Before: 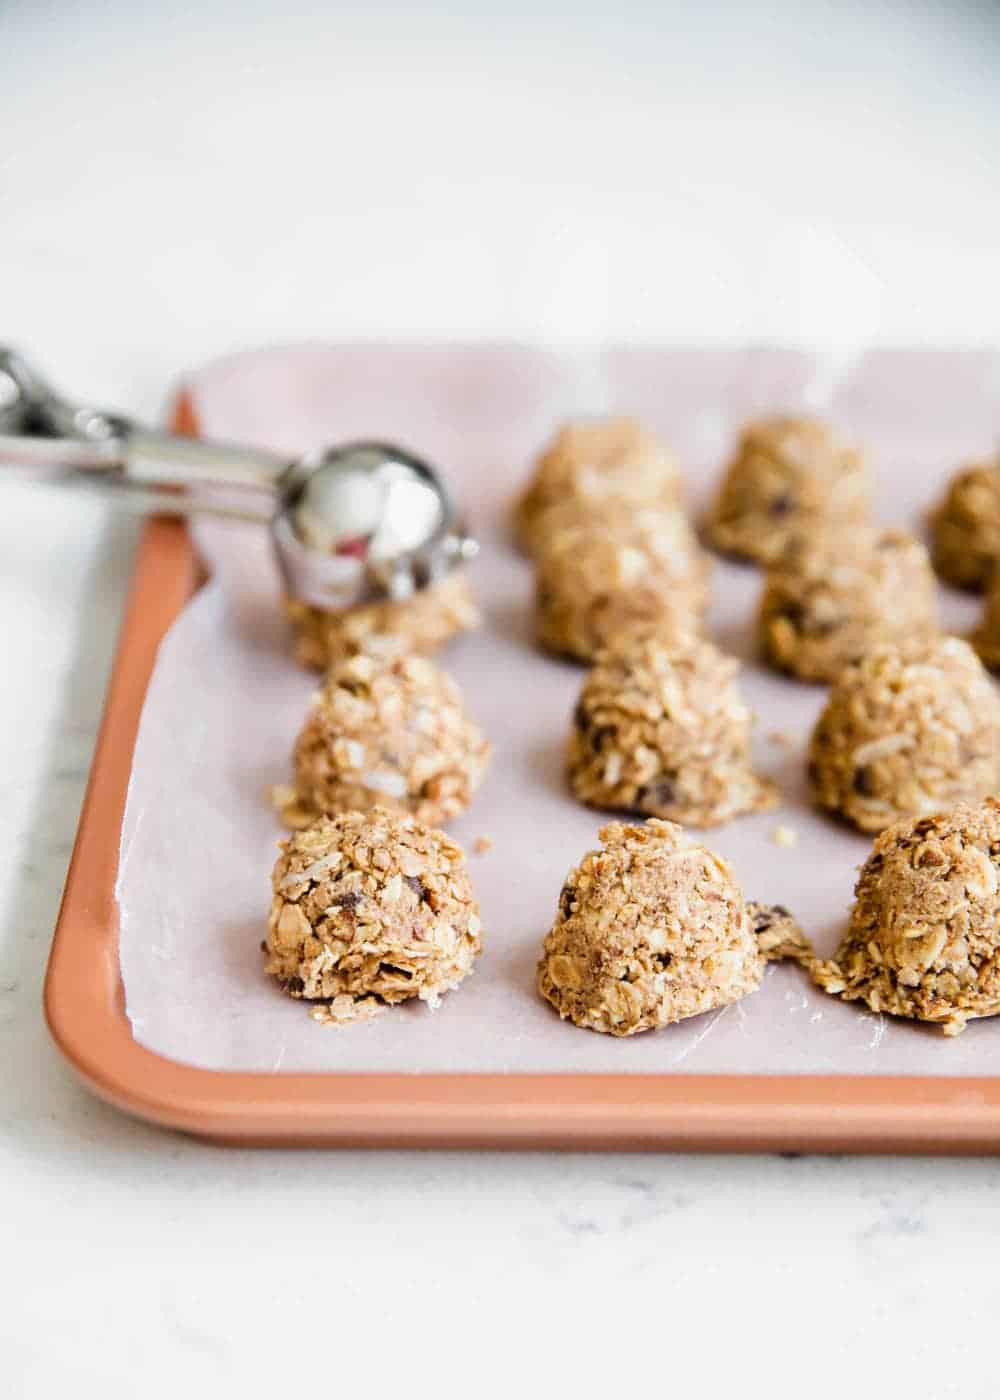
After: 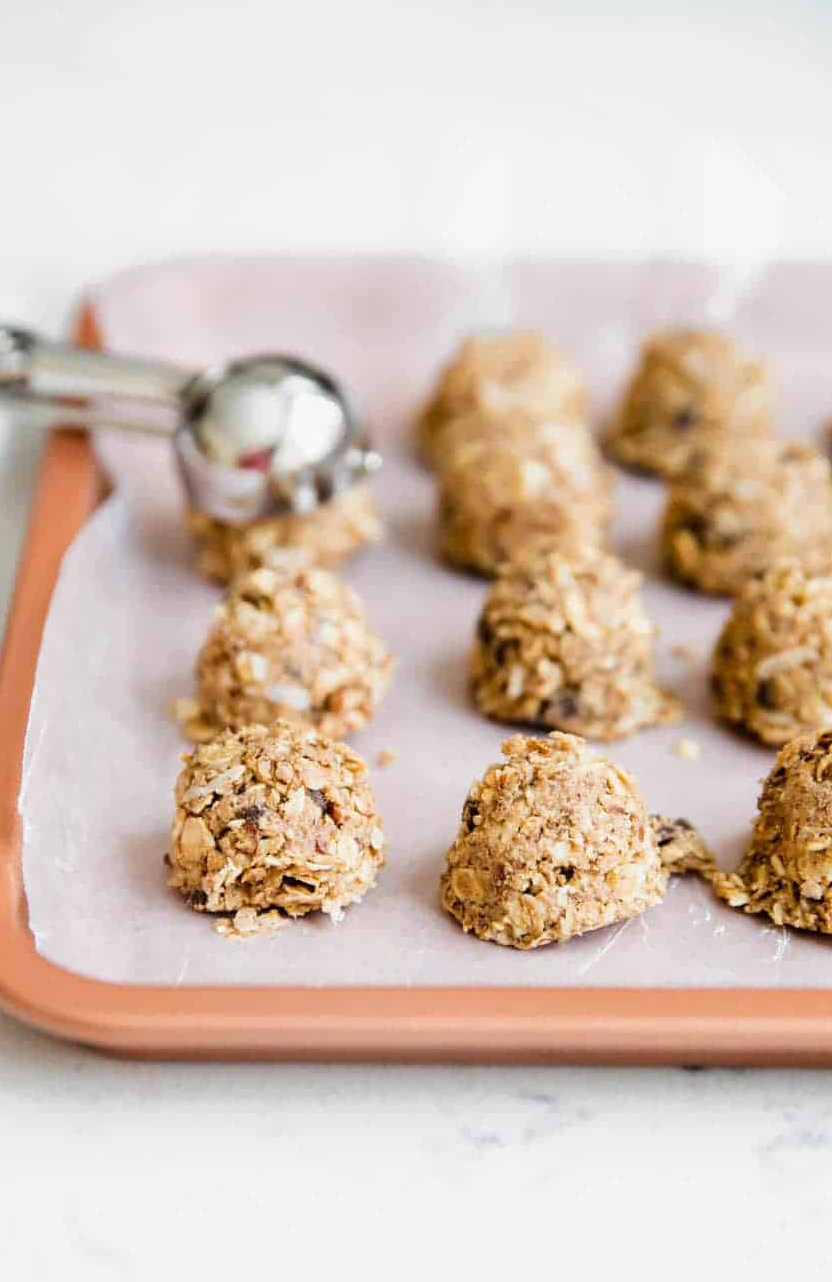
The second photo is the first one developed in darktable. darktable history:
crop: left 9.767%, top 6.268%, right 6.942%, bottom 2.128%
